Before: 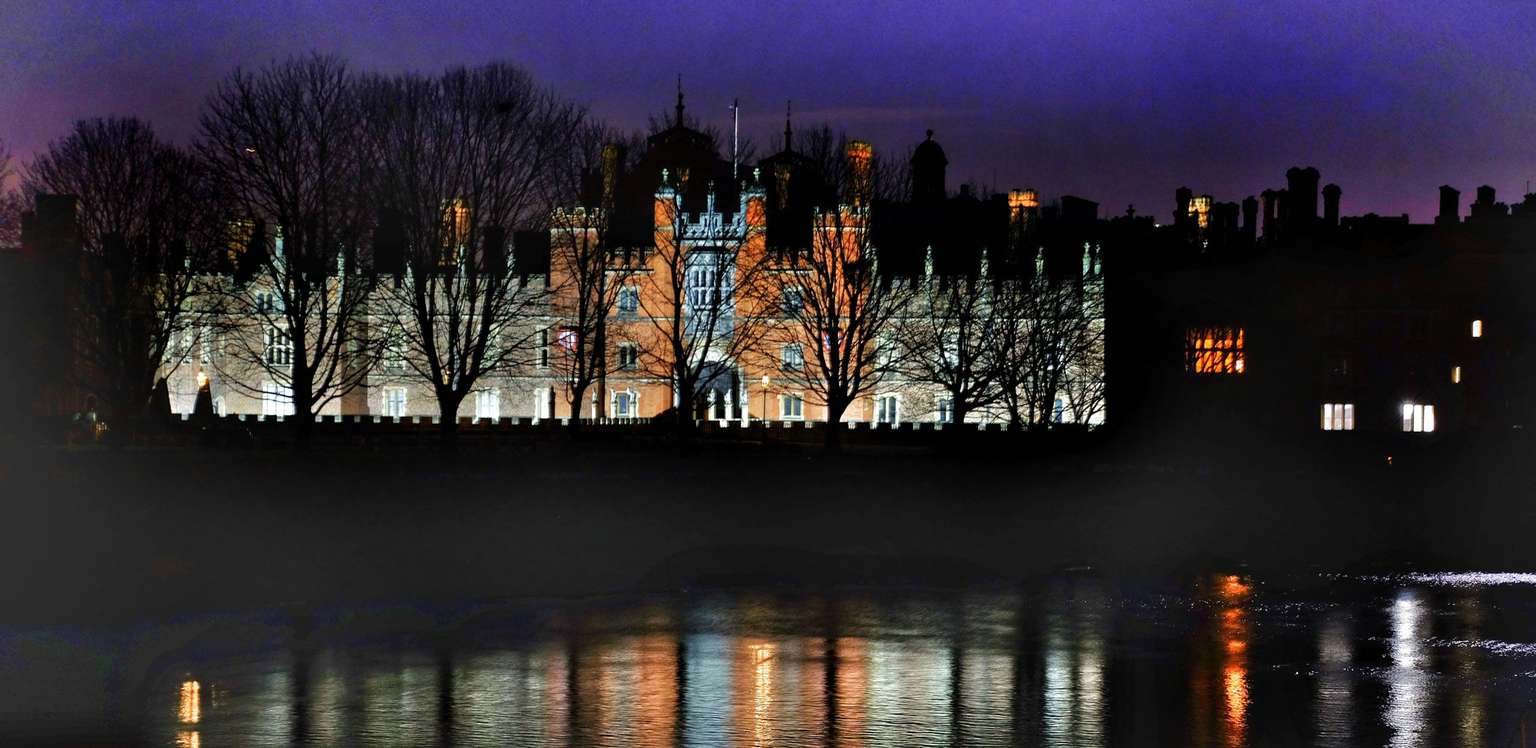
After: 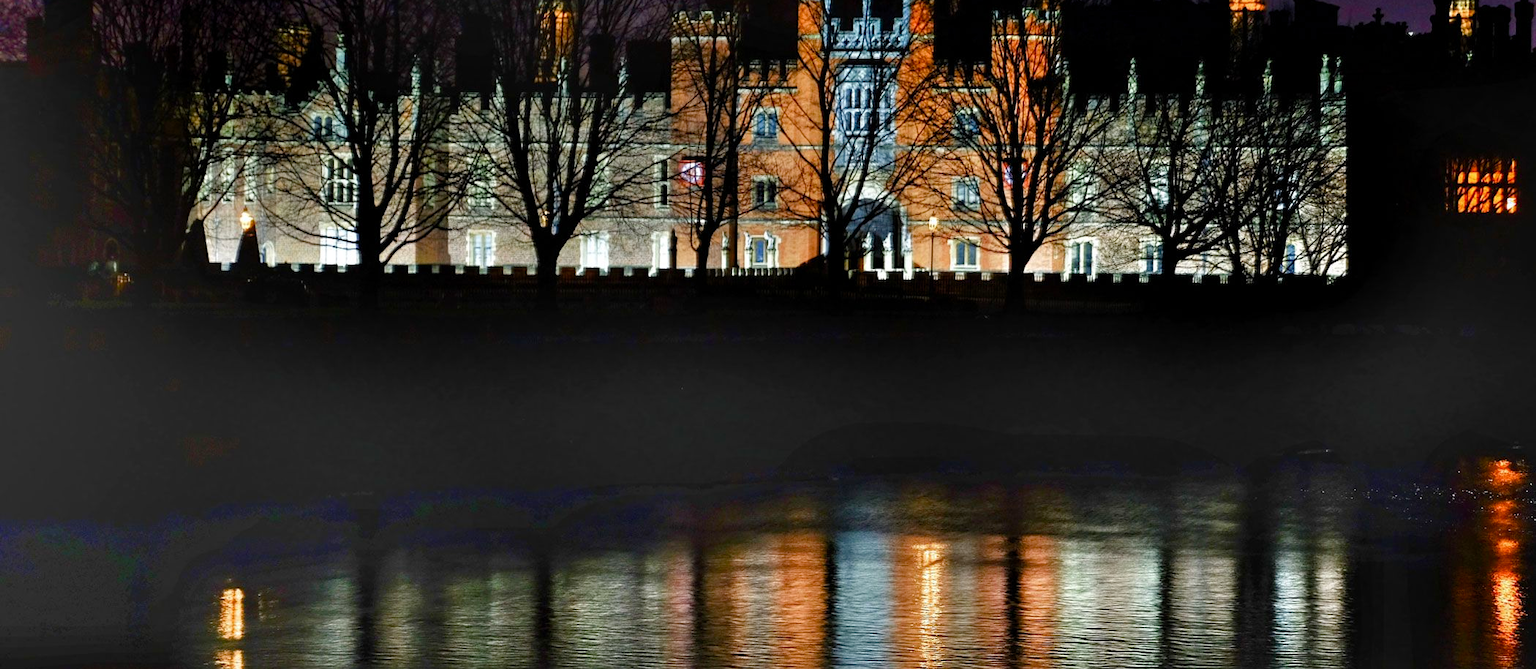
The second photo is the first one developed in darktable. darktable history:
crop: top 26.531%, right 17.959%
color balance rgb: perceptual saturation grading › global saturation 20%, perceptual saturation grading › highlights -25%, perceptual saturation grading › shadows 25%
